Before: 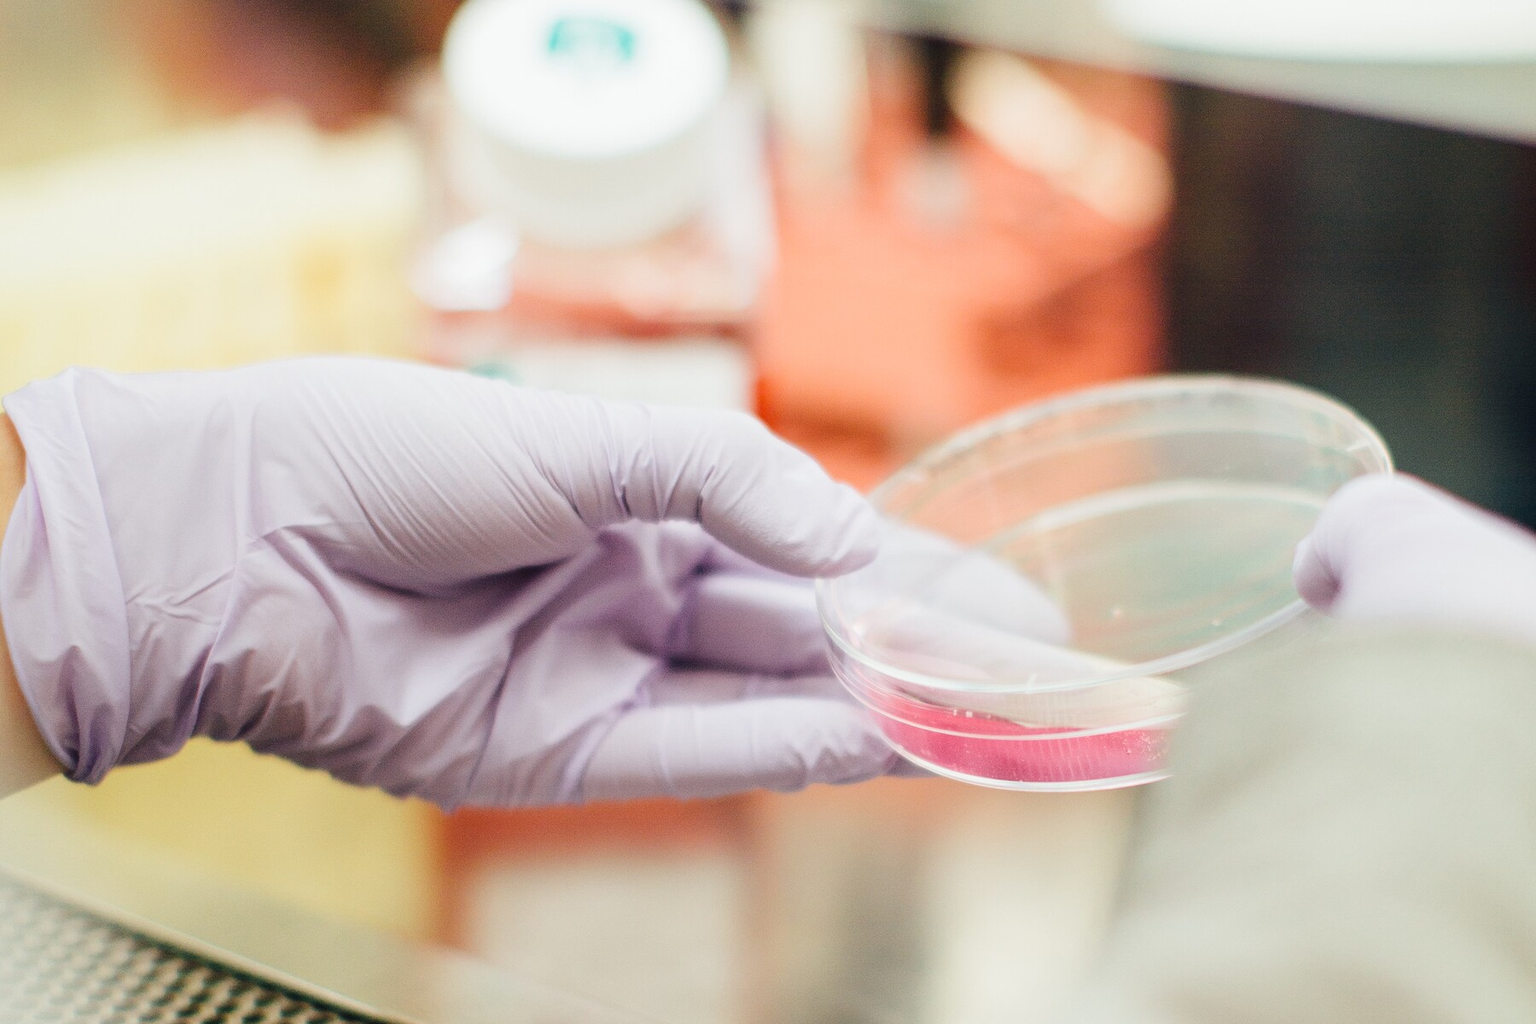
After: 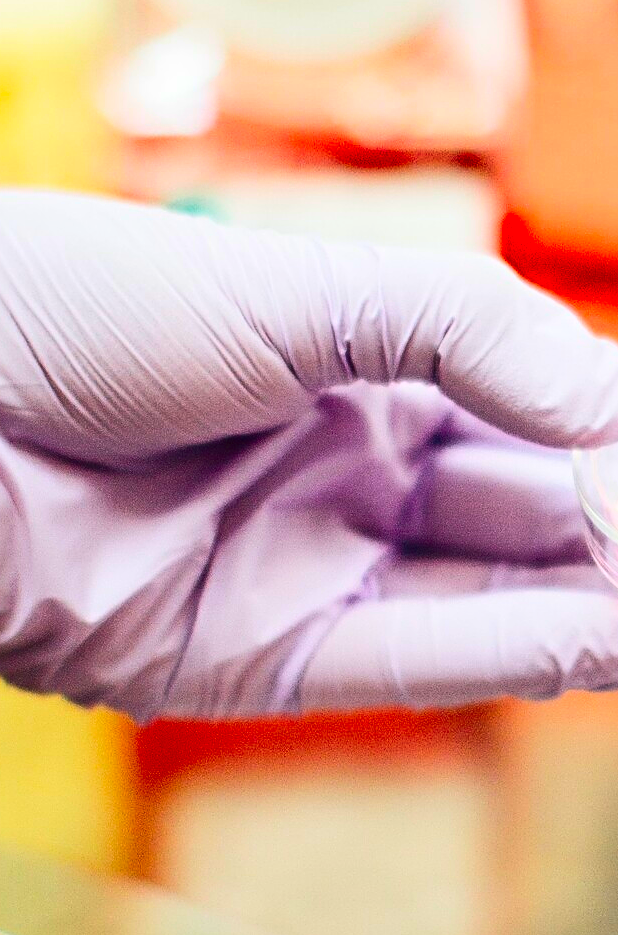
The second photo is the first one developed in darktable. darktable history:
crop and rotate: left 21.328%, top 19.026%, right 44.313%, bottom 2.994%
shadows and highlights: white point adjustment 0.977, soften with gaussian
base curve: curves: ch0 [(0, 0) (0.283, 0.295) (1, 1)]
contrast brightness saturation: contrast 0.263, brightness 0.011, saturation 0.874
sharpen: radius 3.974
